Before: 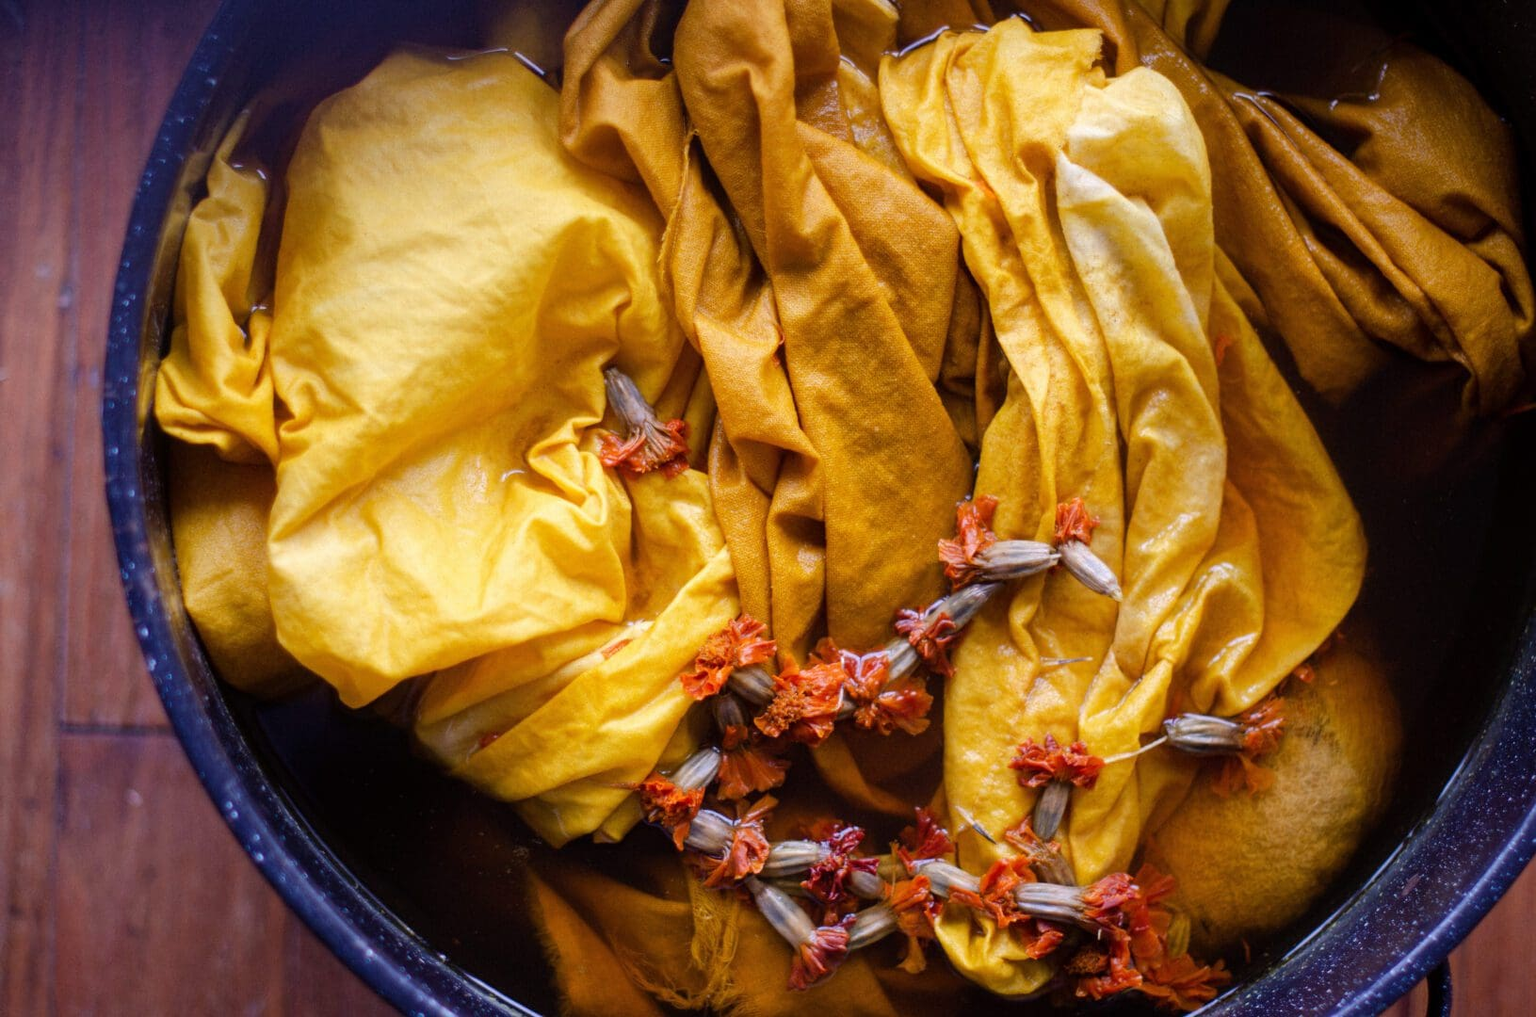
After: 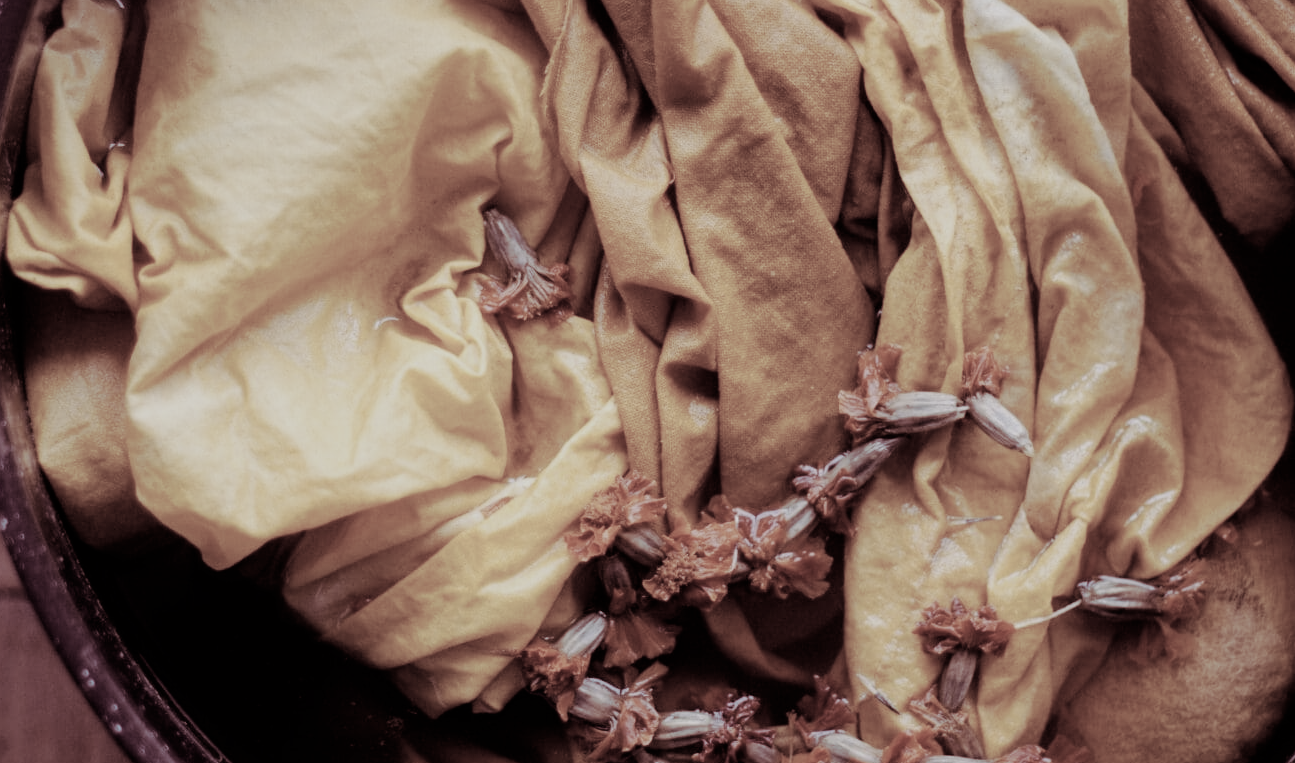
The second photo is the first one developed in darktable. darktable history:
filmic rgb: black relative exposure -7.65 EV, white relative exposure 4.56 EV, hardness 3.61, contrast 1.05
color correction: saturation 0.3
crop: left 9.712%, top 16.928%, right 10.845%, bottom 12.332%
split-toning: highlights › hue 298.8°, highlights › saturation 0.73, compress 41.76%
